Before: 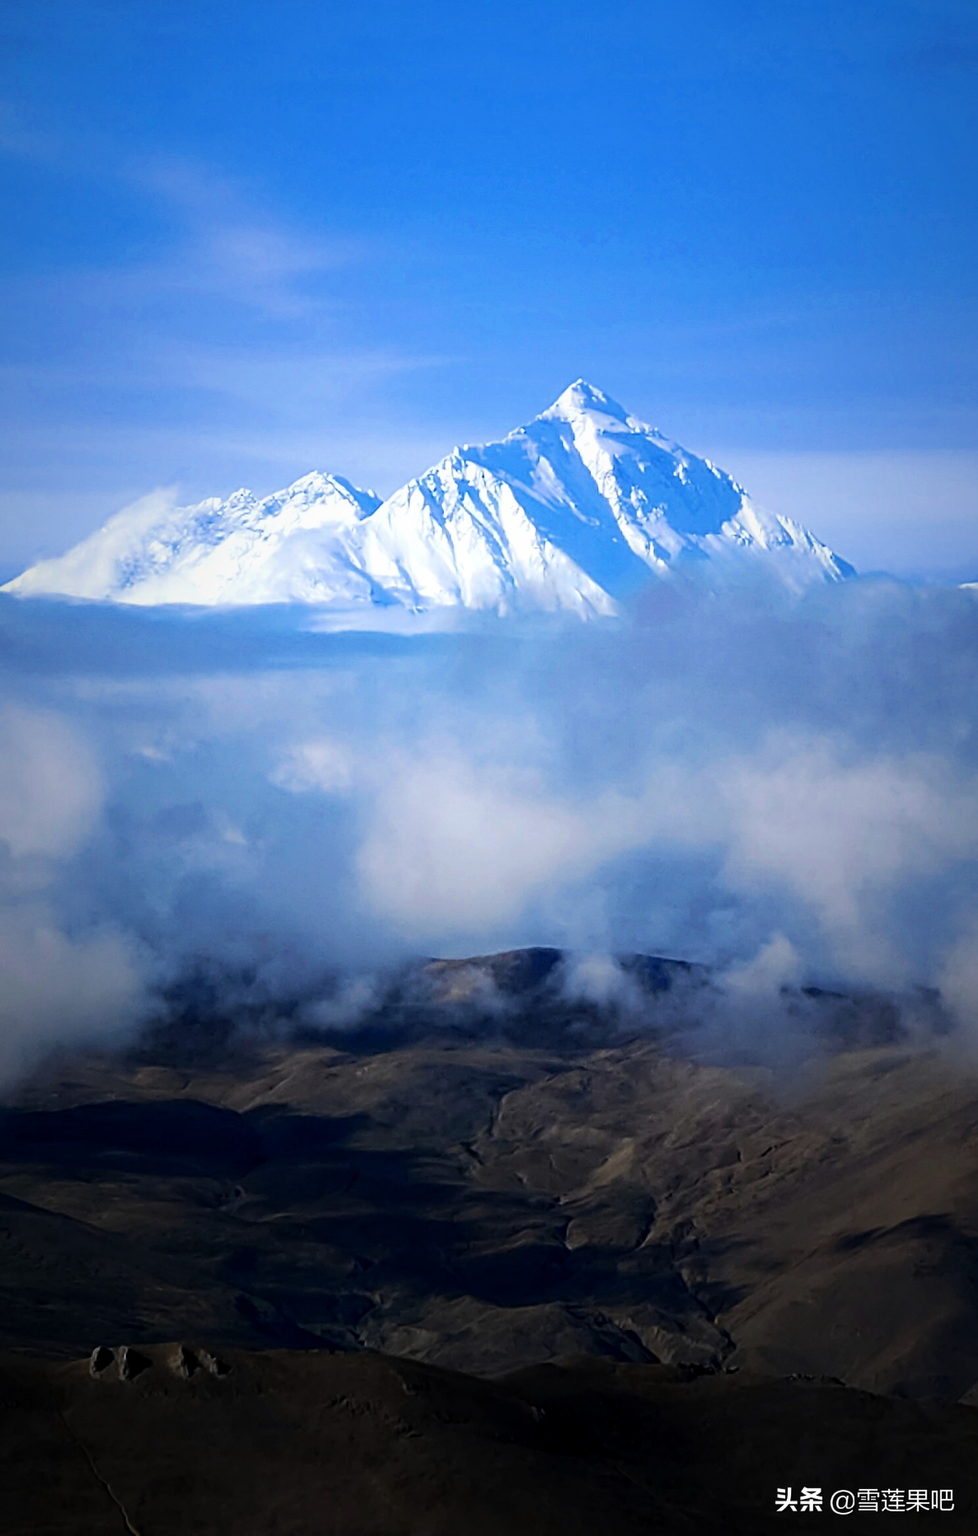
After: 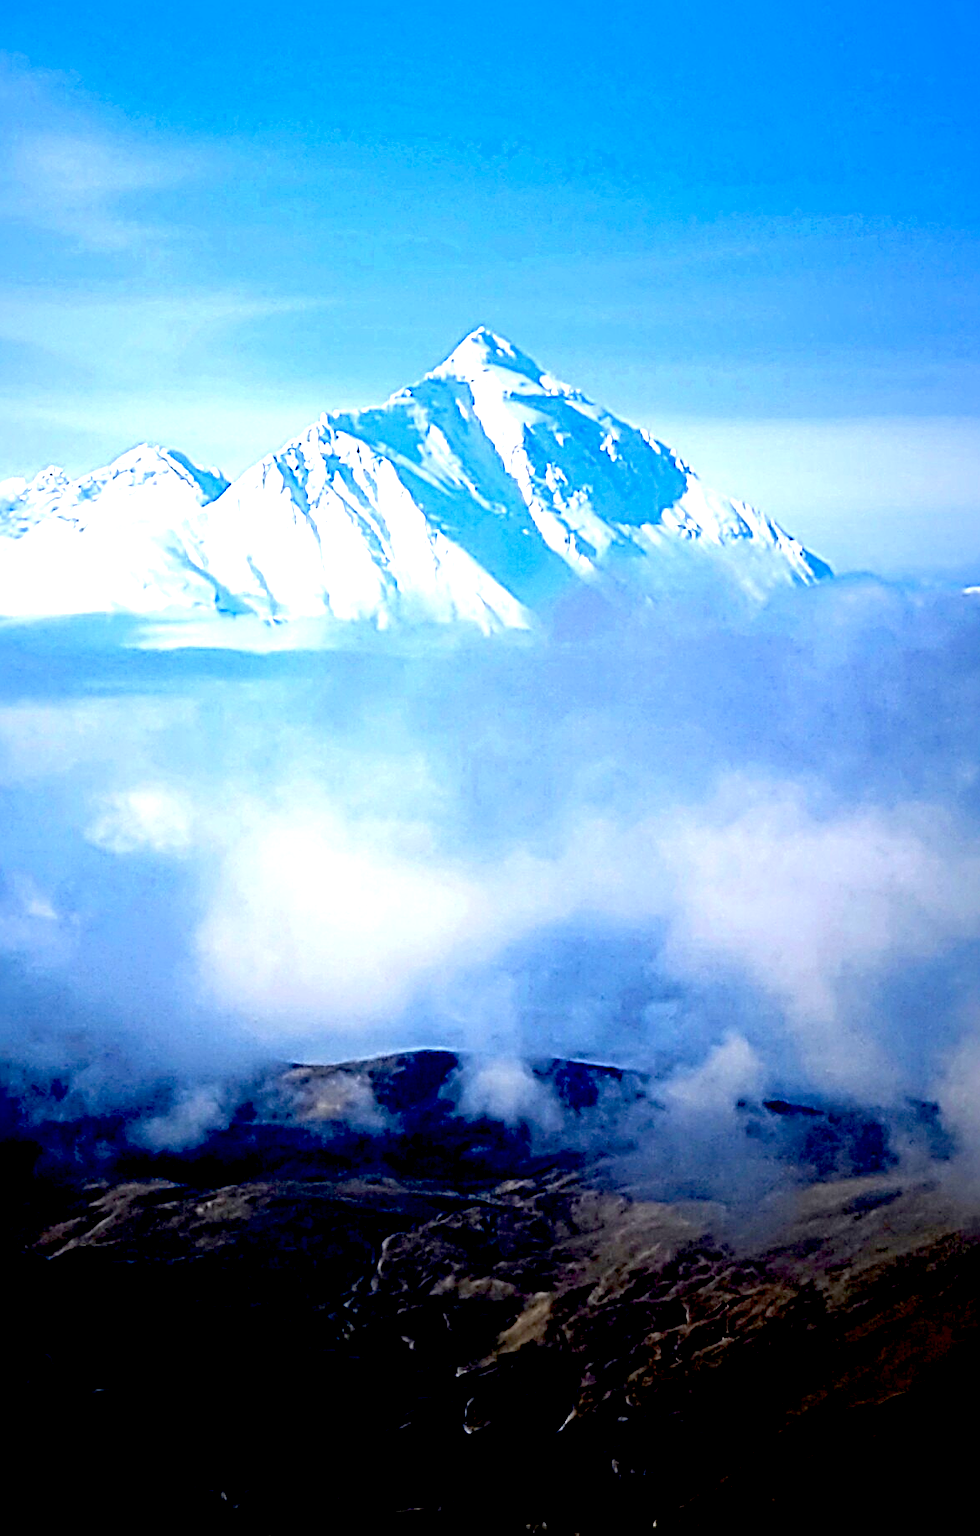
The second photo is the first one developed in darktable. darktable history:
sharpen: radius 4.846
crop and rotate: left 20.664%, top 7.971%, right 0.443%, bottom 13.395%
exposure: black level correction 0.034, exposure 0.908 EV, compensate highlight preservation false
